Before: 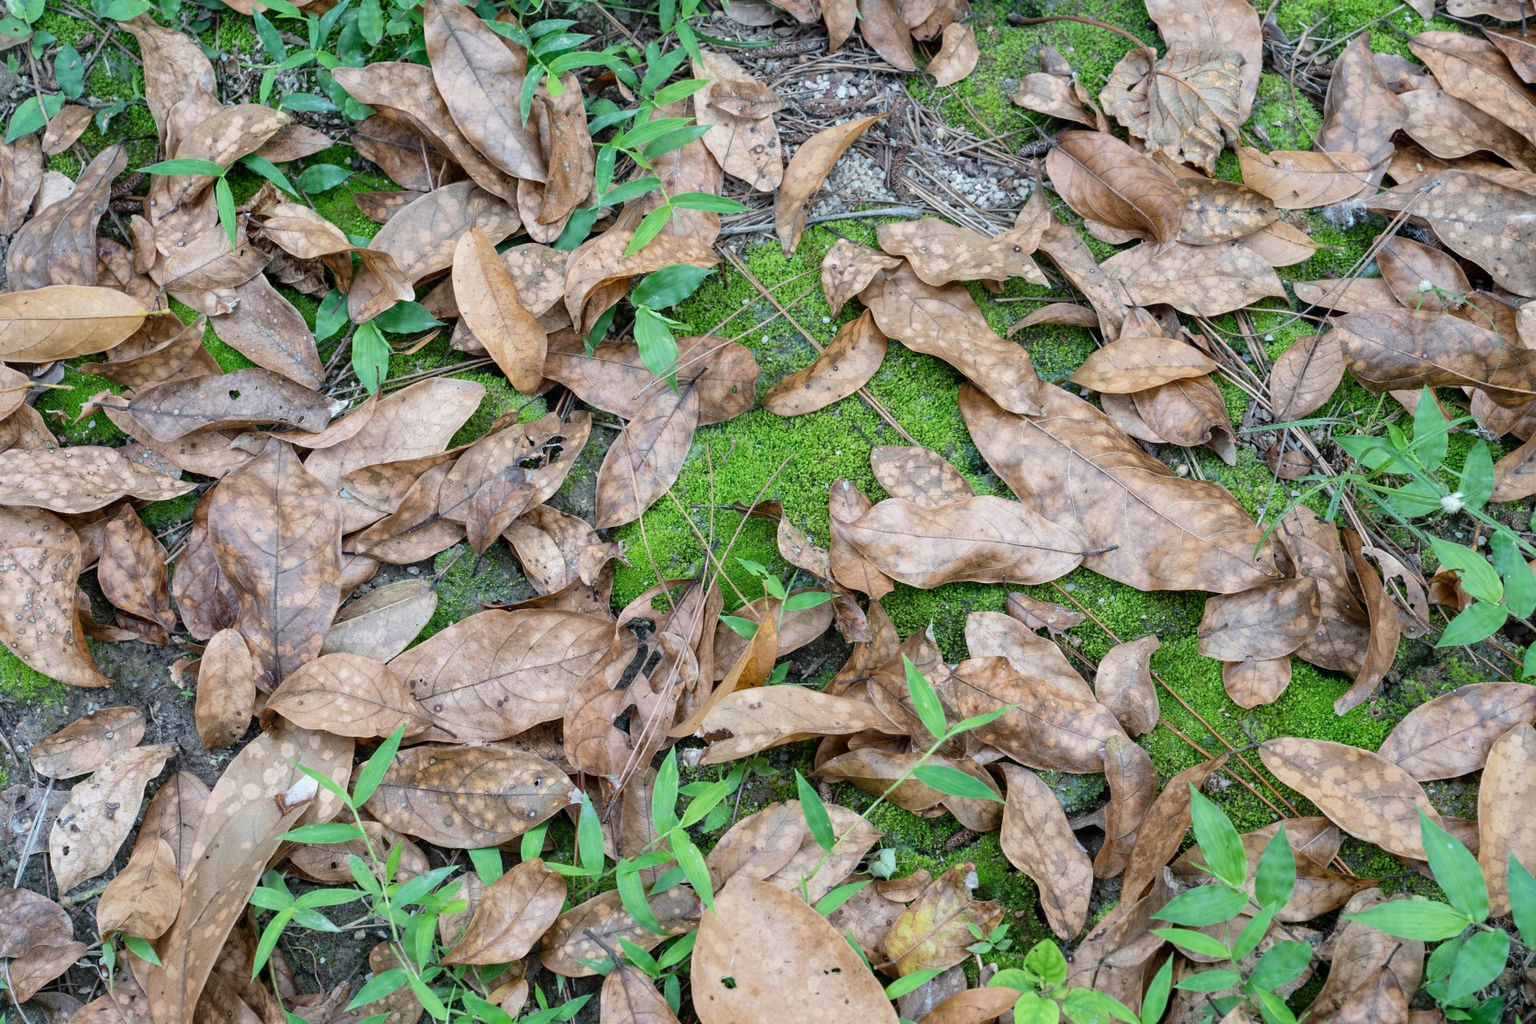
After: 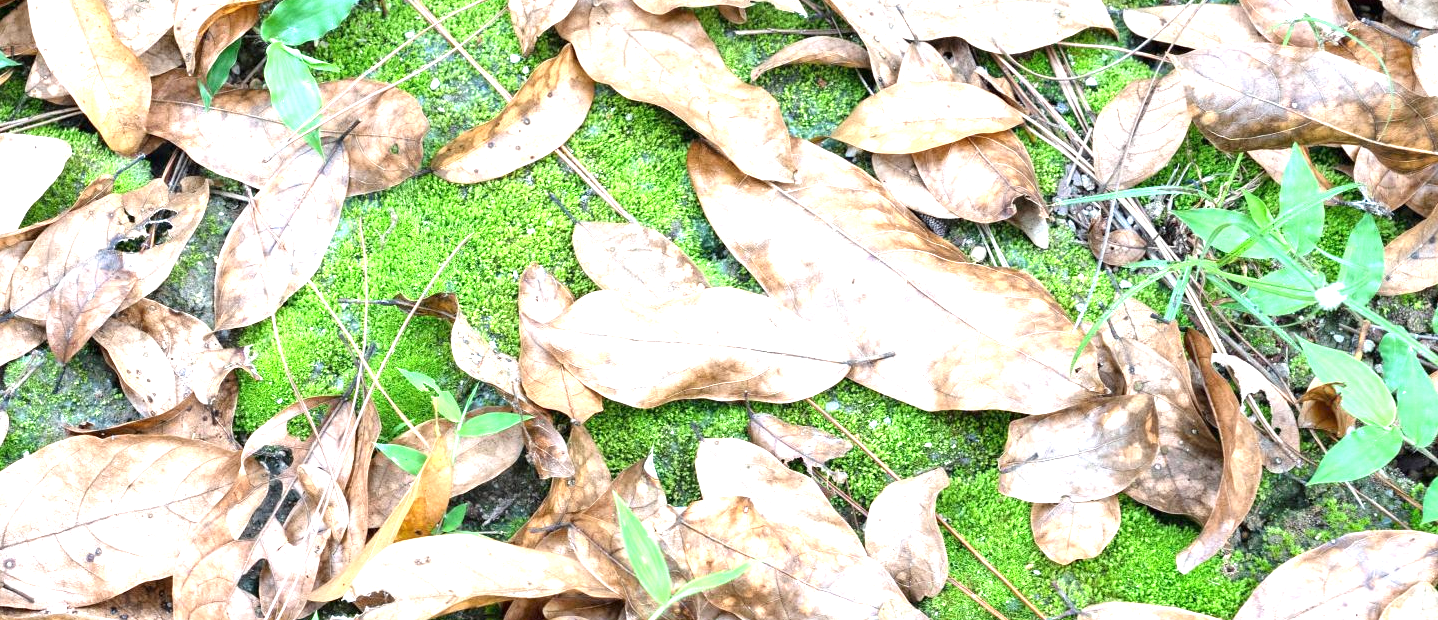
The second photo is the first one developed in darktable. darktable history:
exposure: black level correction 0, exposure 1.511 EV, compensate highlight preservation false
crop and rotate: left 28.093%, top 26.895%, bottom 26.562%
